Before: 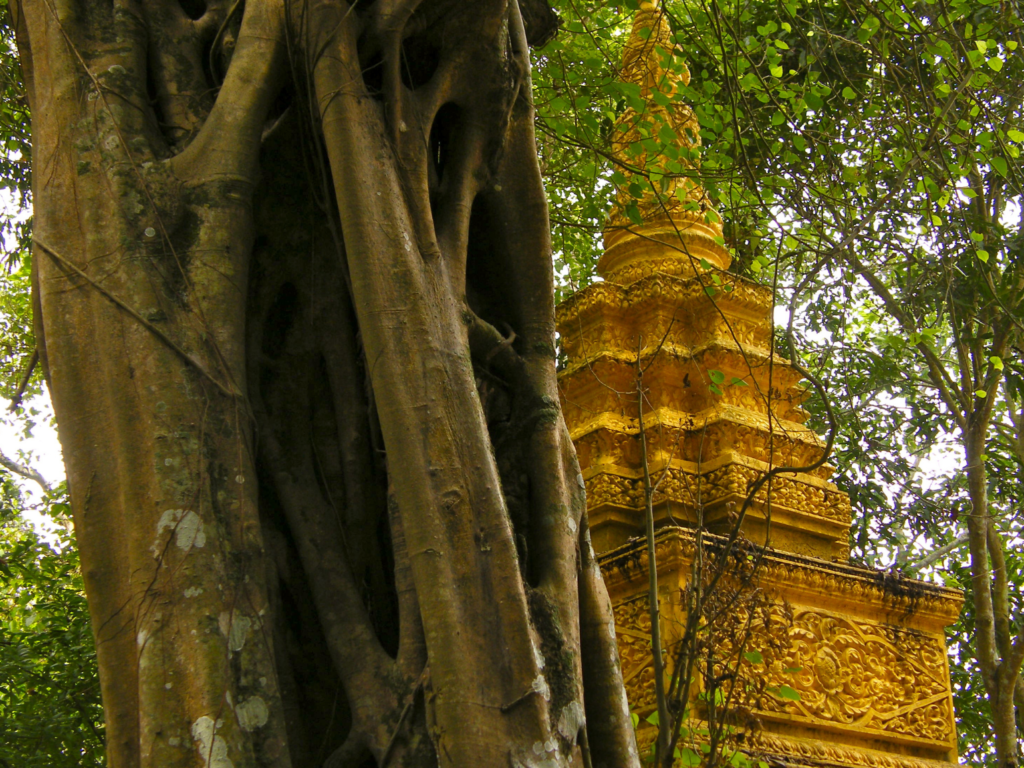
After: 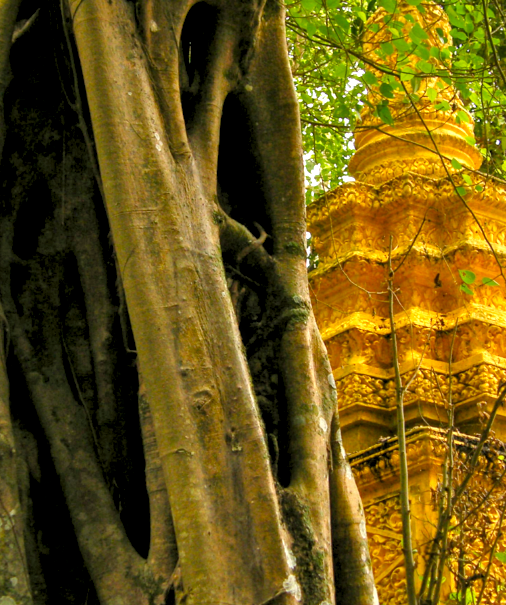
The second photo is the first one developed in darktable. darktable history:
exposure: black level correction 0.001, compensate highlight preservation false
crop and rotate: angle 0.013°, left 24.347%, top 13.032%, right 26.223%, bottom 8.111%
levels: levels [0.036, 0.364, 0.827]
local contrast: on, module defaults
